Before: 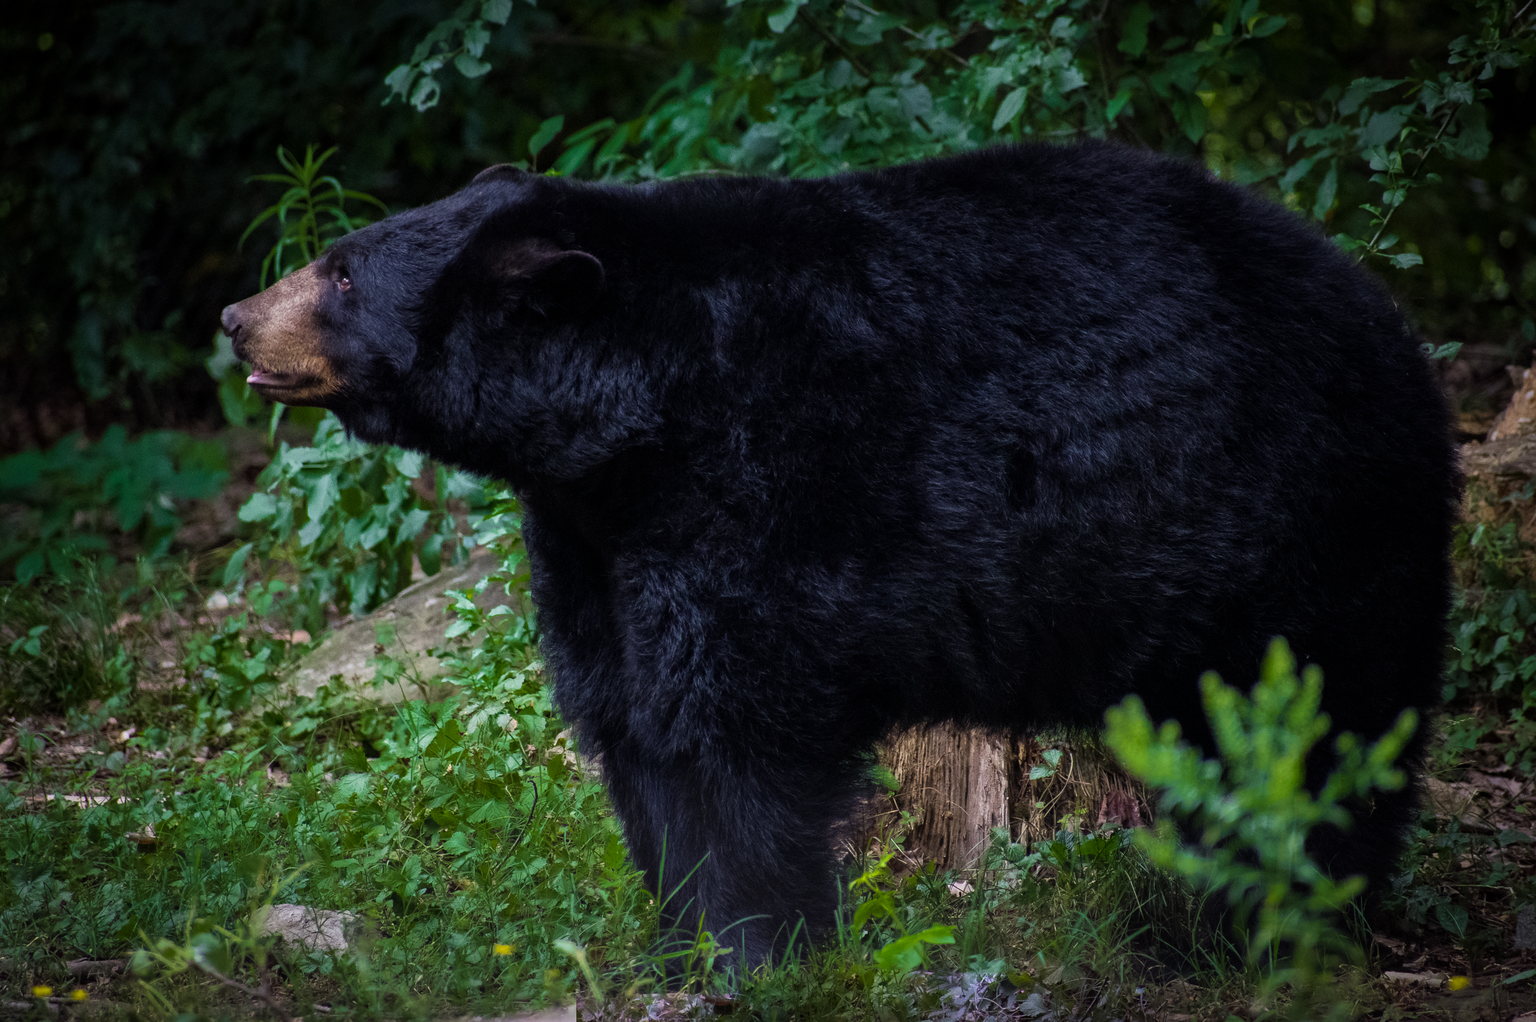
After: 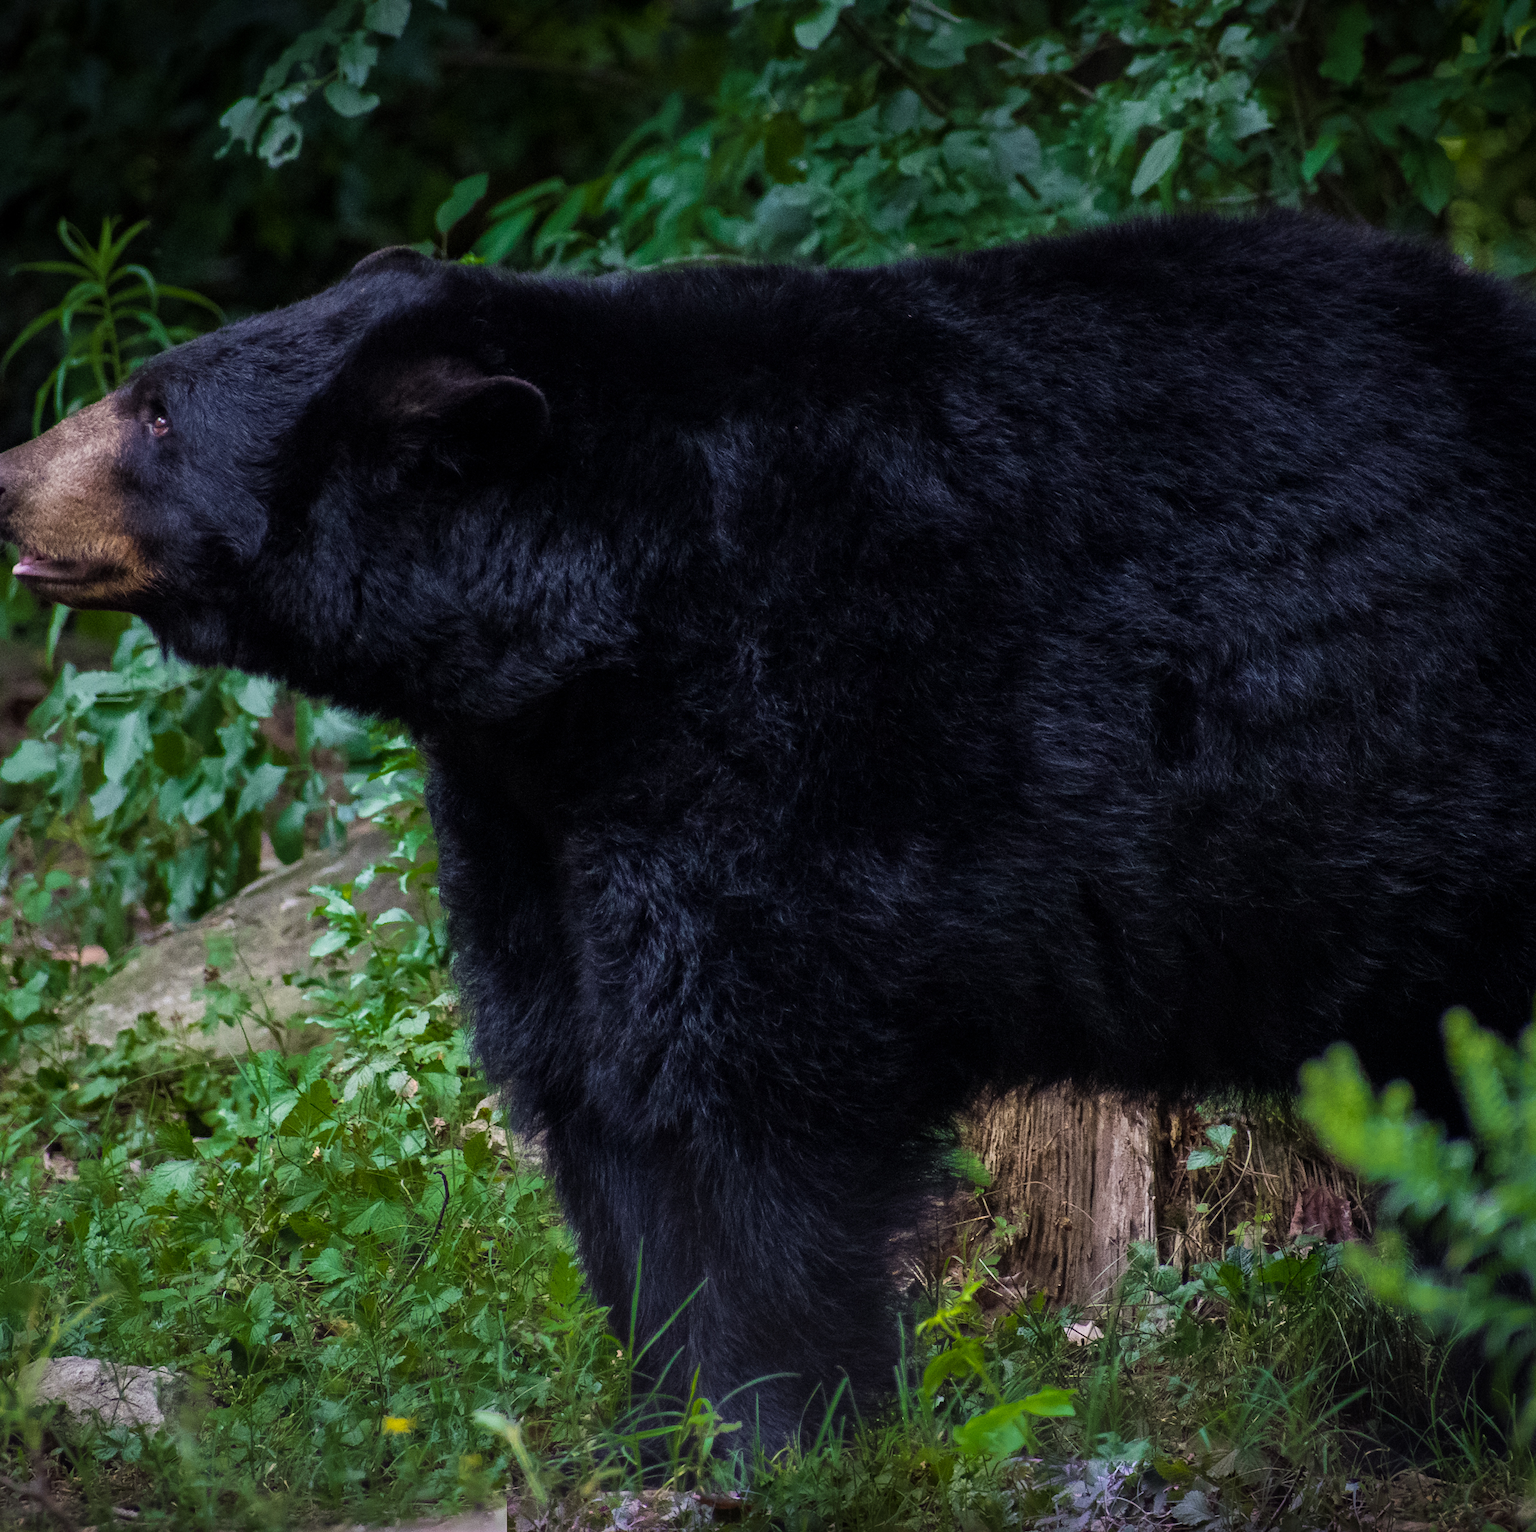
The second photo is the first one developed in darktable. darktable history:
crop and rotate: left 15.544%, right 17.784%
